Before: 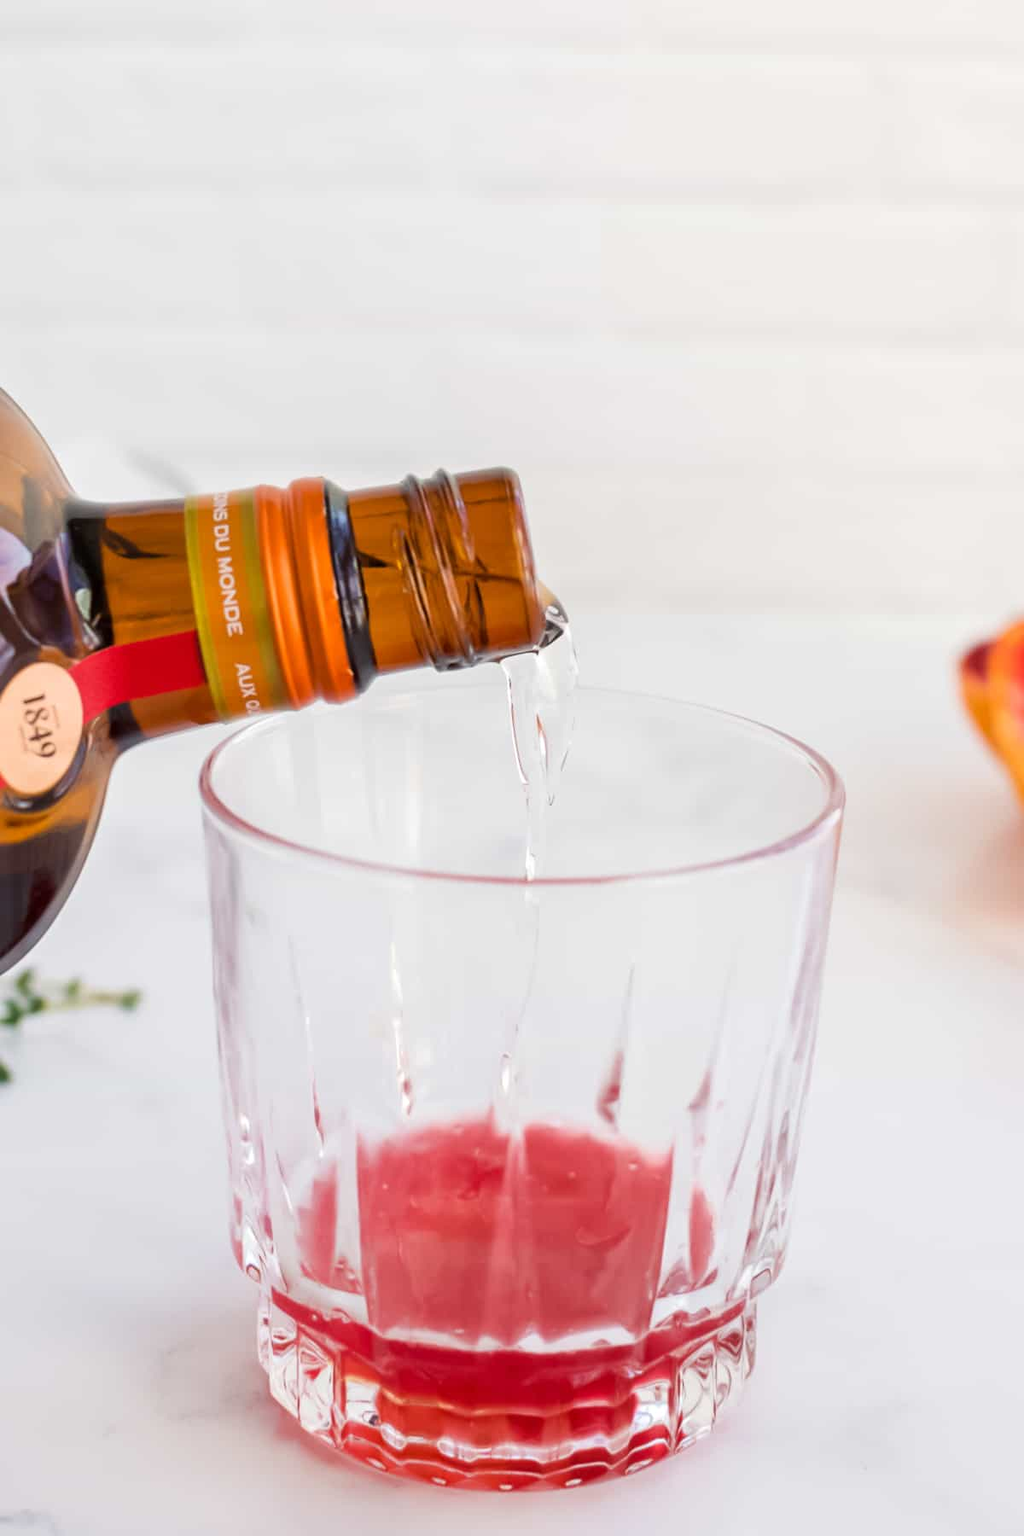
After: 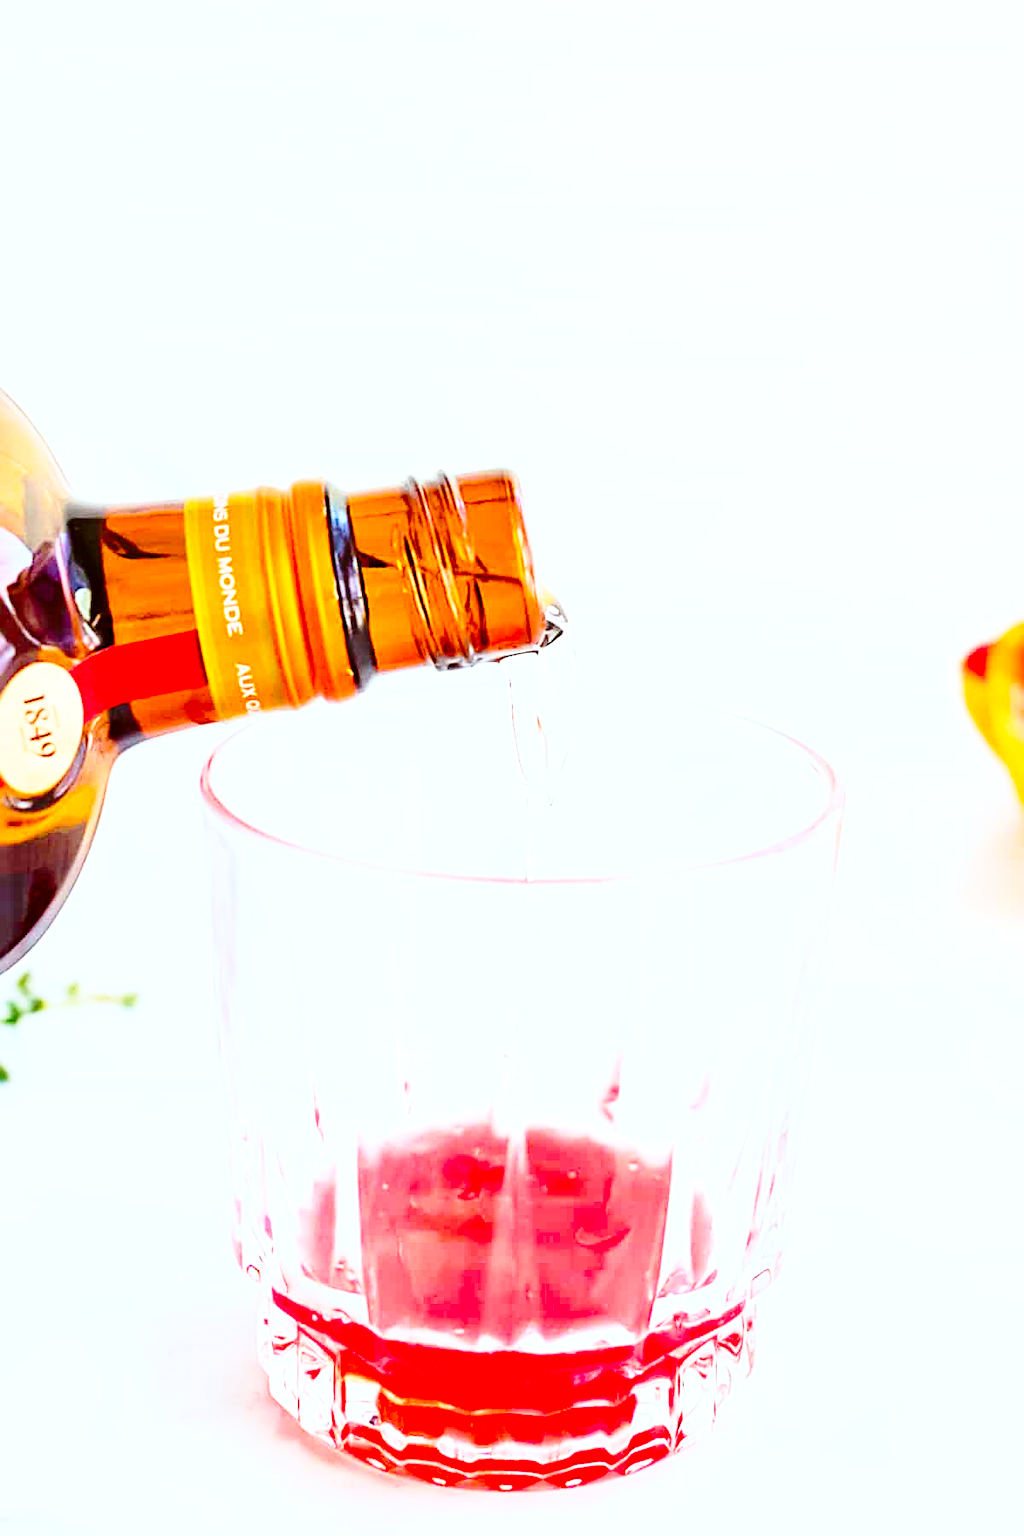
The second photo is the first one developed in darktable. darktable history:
base curve: curves: ch0 [(0, 0) (0.028, 0.03) (0.121, 0.232) (0.46, 0.748) (0.859, 0.968) (1, 1)], preserve colors none
sharpen: radius 2.536, amount 0.63
exposure: black level correction 0, exposure 0.498 EV, compensate highlight preservation false
contrast brightness saturation: contrast 0.169, saturation 0.328
color correction: highlights a* -3.12, highlights b* -6.16, shadows a* 3.04, shadows b* 5.17
color balance rgb: highlights gain › luminance 5.601%, highlights gain › chroma 1.313%, highlights gain › hue 87.69°, perceptual saturation grading › global saturation 16.443%, global vibrance 20%
